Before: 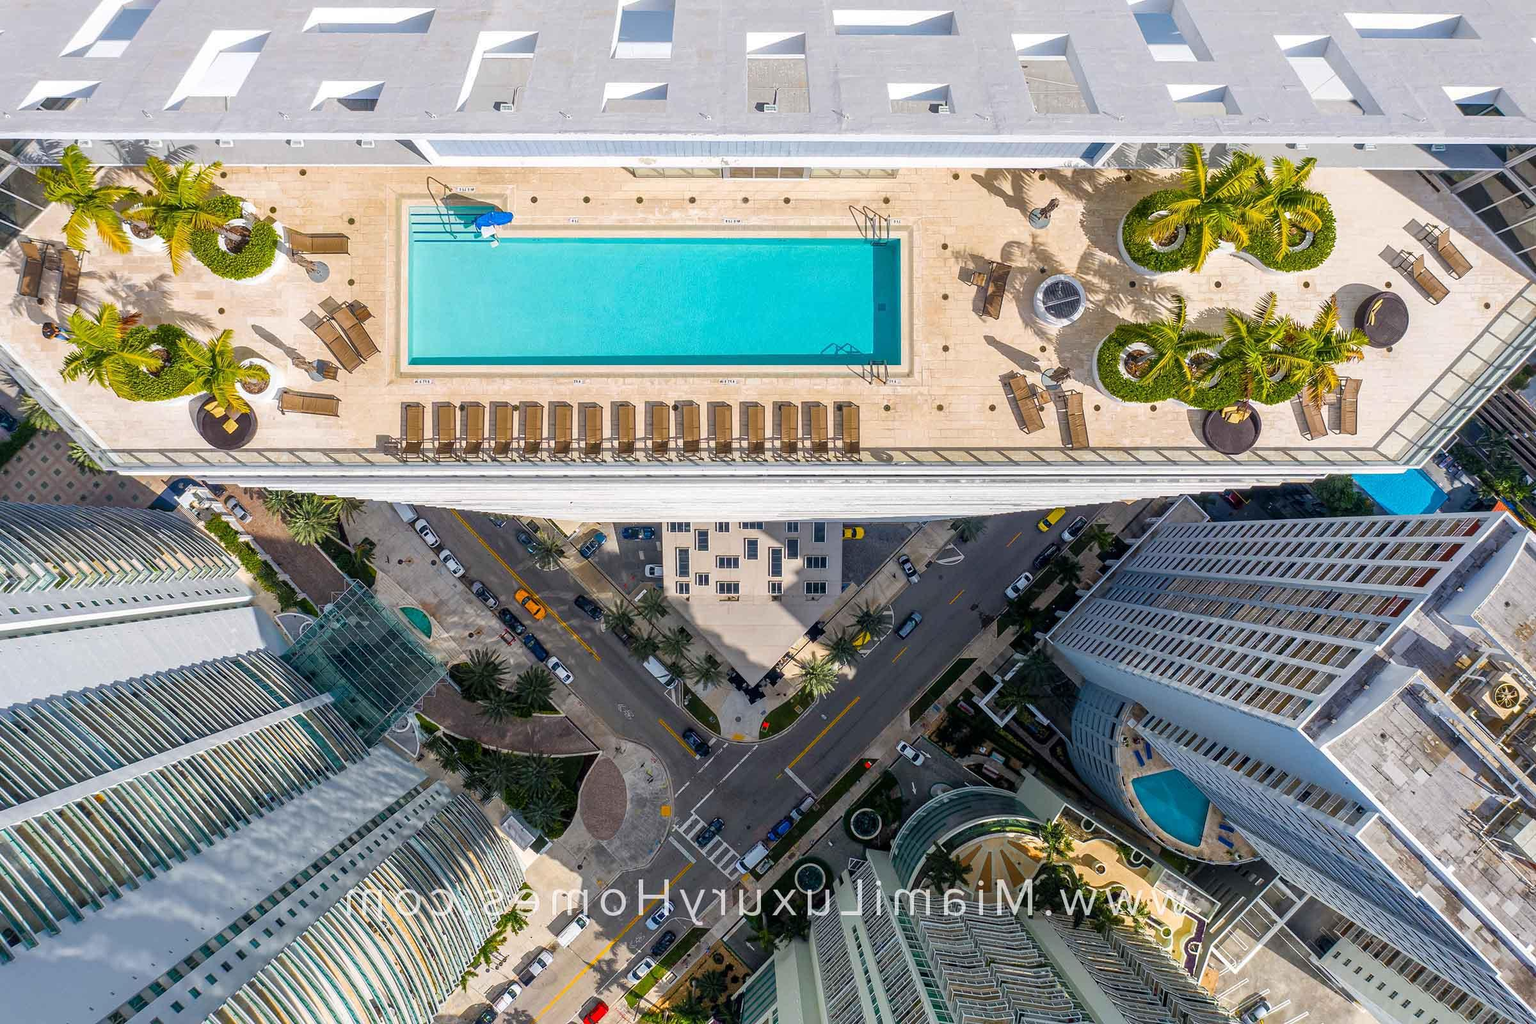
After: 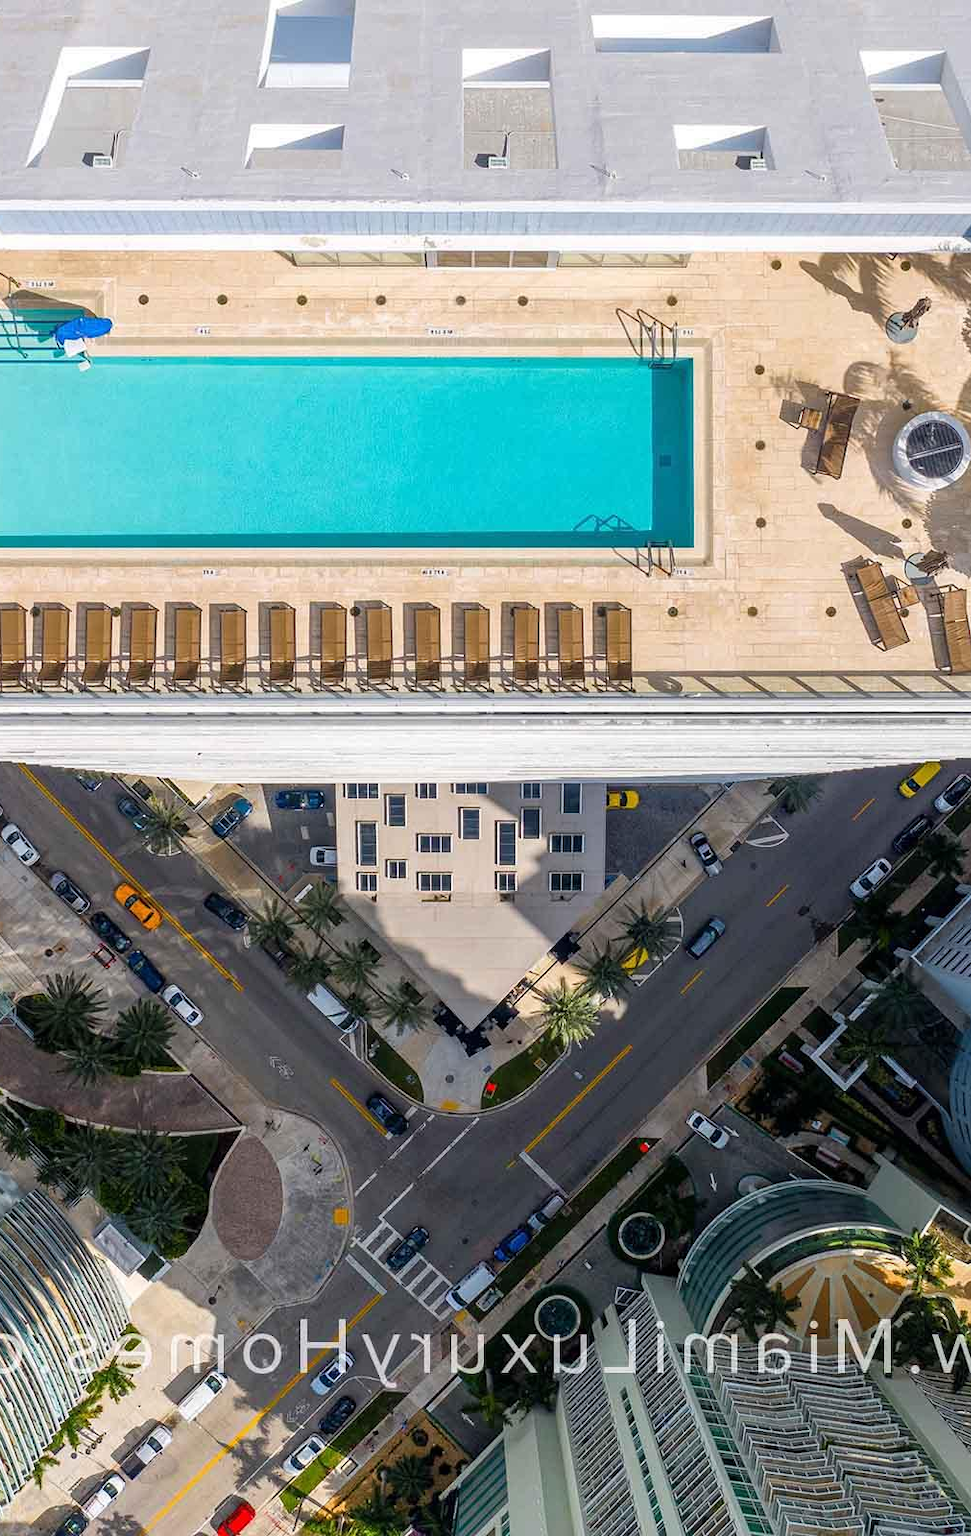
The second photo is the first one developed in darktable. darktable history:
crop: left 28.583%, right 29.231%
white balance: emerald 1
